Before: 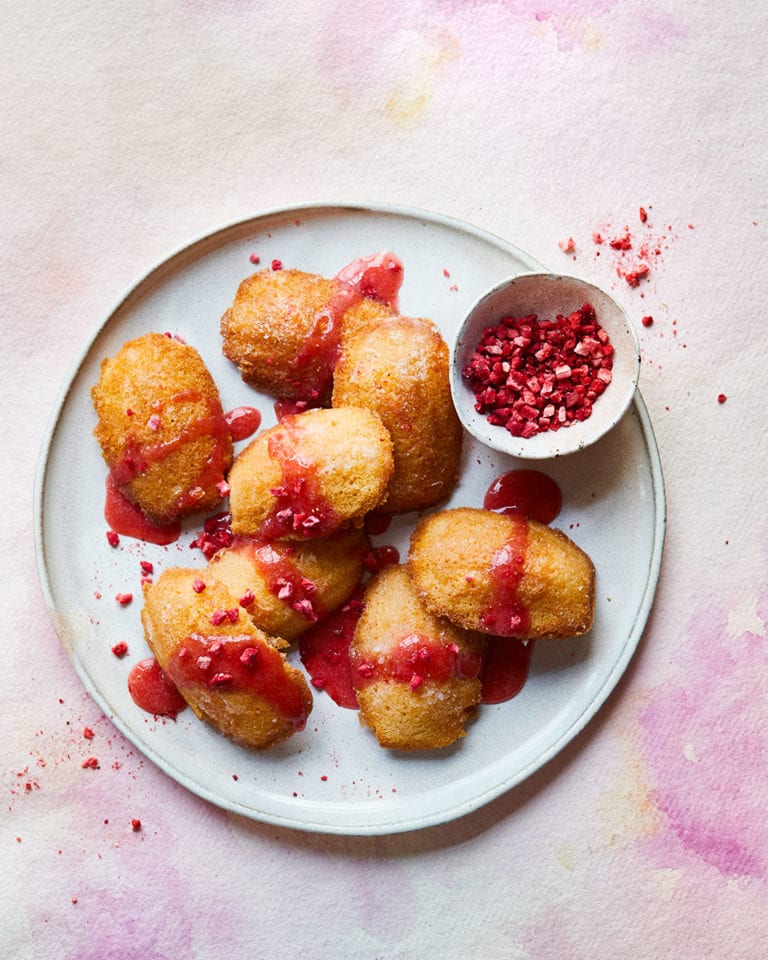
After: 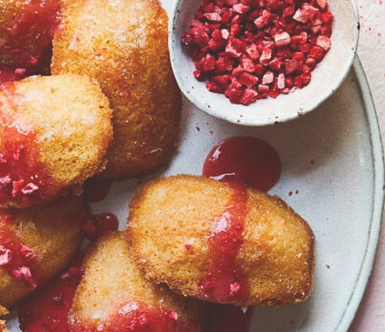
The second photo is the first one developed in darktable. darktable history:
exposure: black level correction -0.023, exposure -0.039 EV, compensate highlight preservation false
crop: left 36.607%, top 34.735%, right 13.146%, bottom 30.611%
